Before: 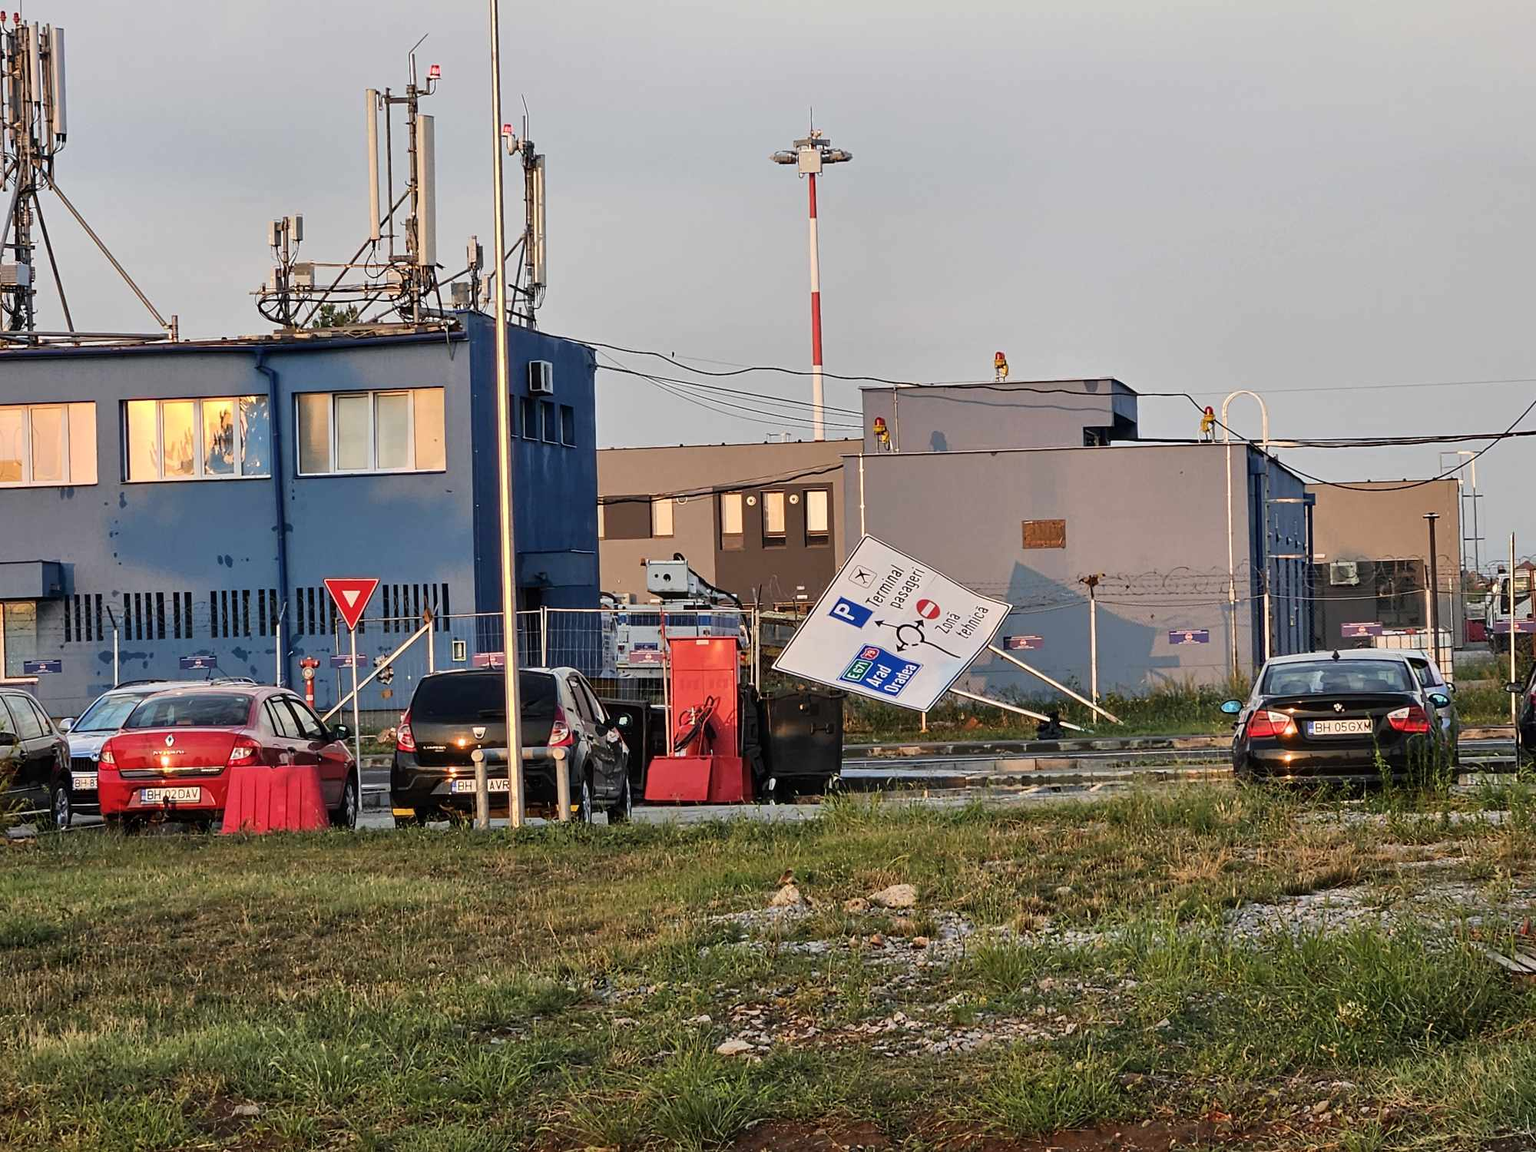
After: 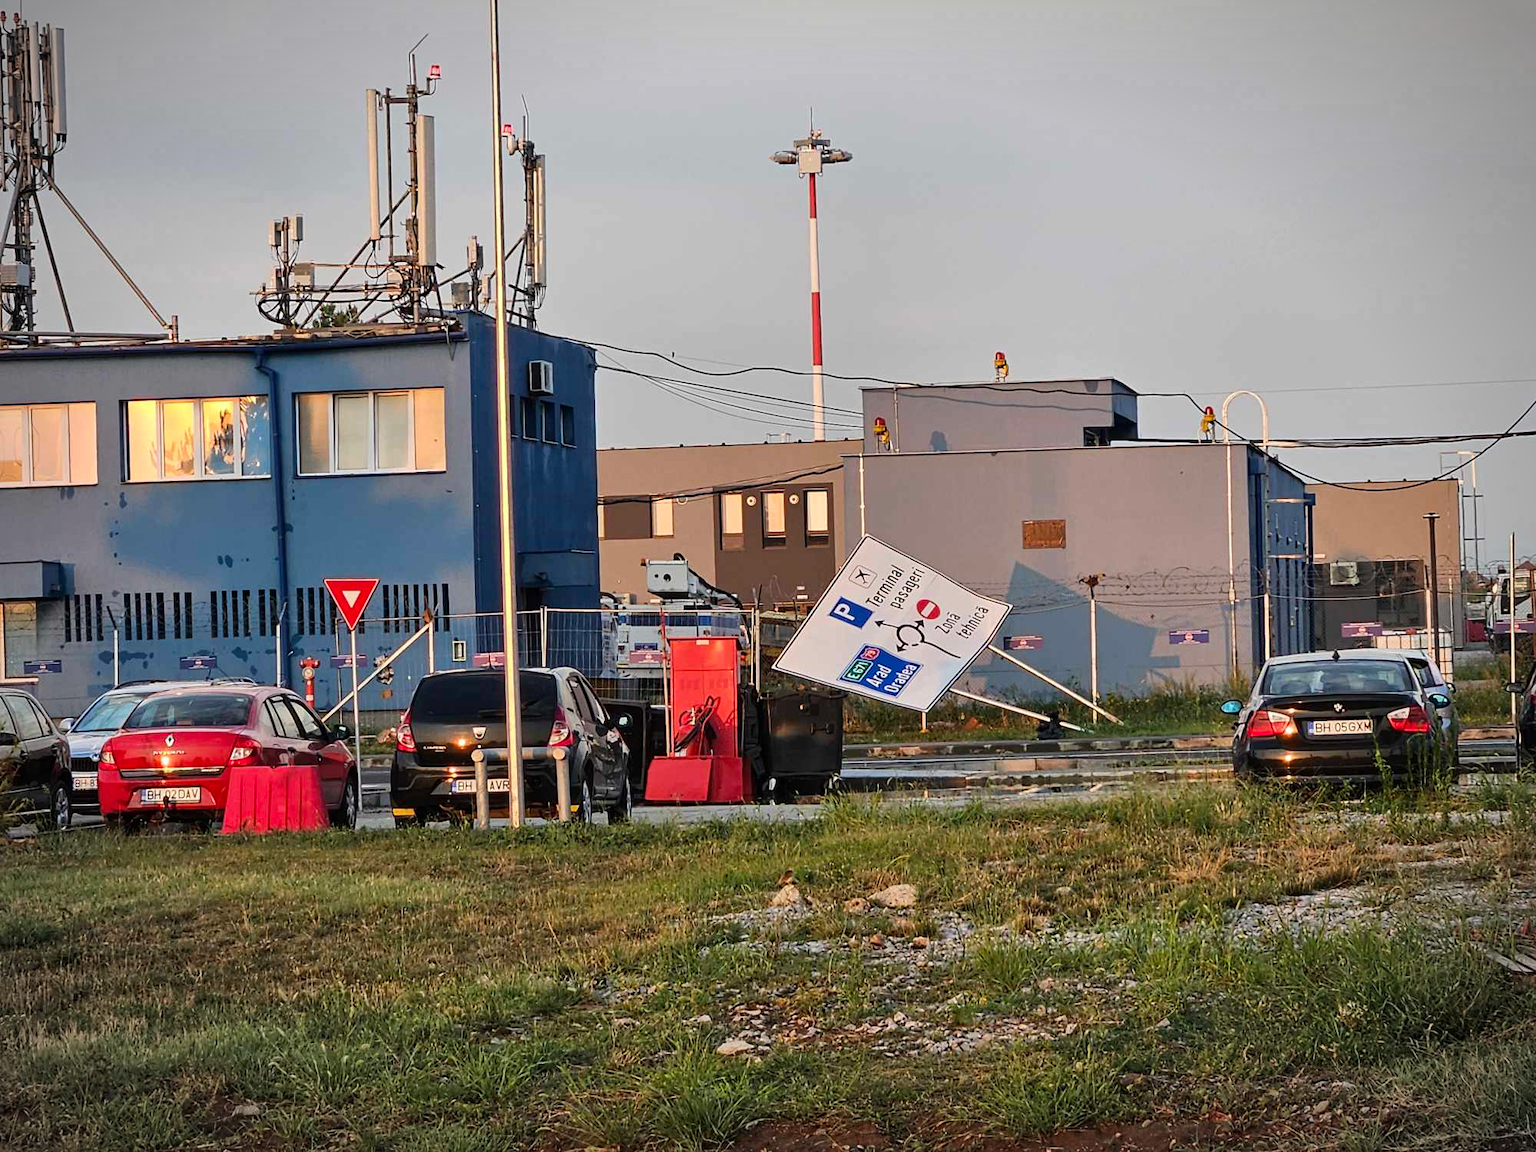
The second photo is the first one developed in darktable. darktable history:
vignetting: fall-off start 87.39%, brightness -0.511, saturation -0.51, automatic ratio true, unbound false
